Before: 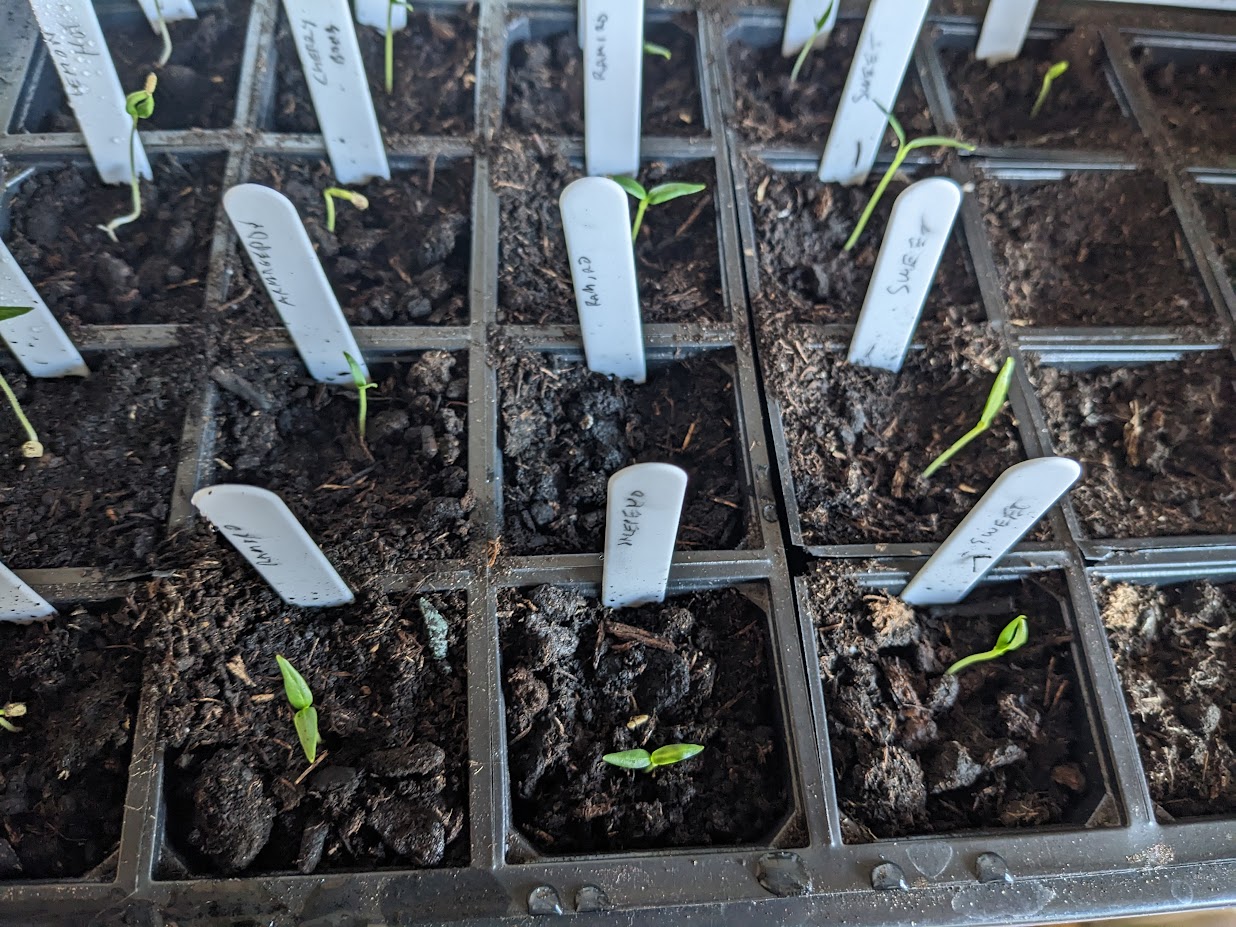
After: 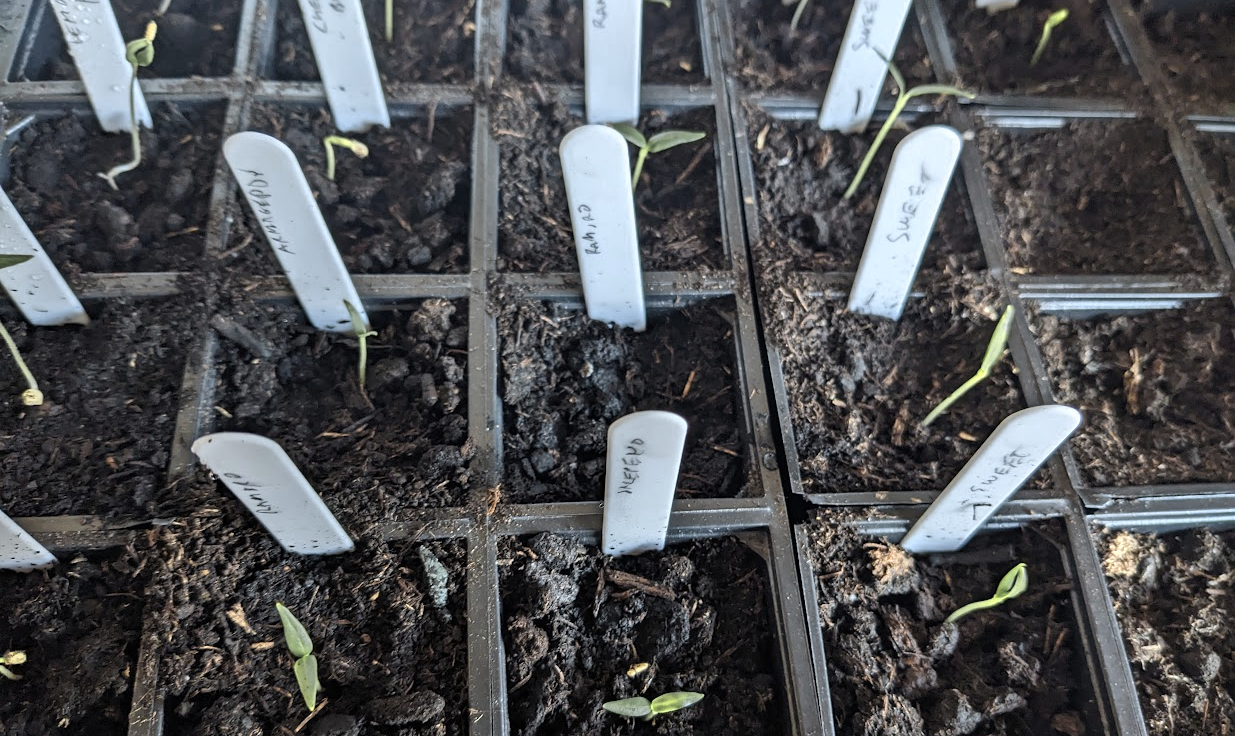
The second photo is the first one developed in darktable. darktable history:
crop and rotate: top 5.66%, bottom 14.887%
color zones: curves: ch0 [(0.004, 0.306) (0.107, 0.448) (0.252, 0.656) (0.41, 0.398) (0.595, 0.515) (0.768, 0.628)]; ch1 [(0.07, 0.323) (0.151, 0.452) (0.252, 0.608) (0.346, 0.221) (0.463, 0.189) (0.61, 0.368) (0.735, 0.395) (0.921, 0.412)]; ch2 [(0, 0.476) (0.132, 0.512) (0.243, 0.512) (0.397, 0.48) (0.522, 0.376) (0.634, 0.536) (0.761, 0.46)]
shadows and highlights: shadows 20.87, highlights -83.05, soften with gaussian
